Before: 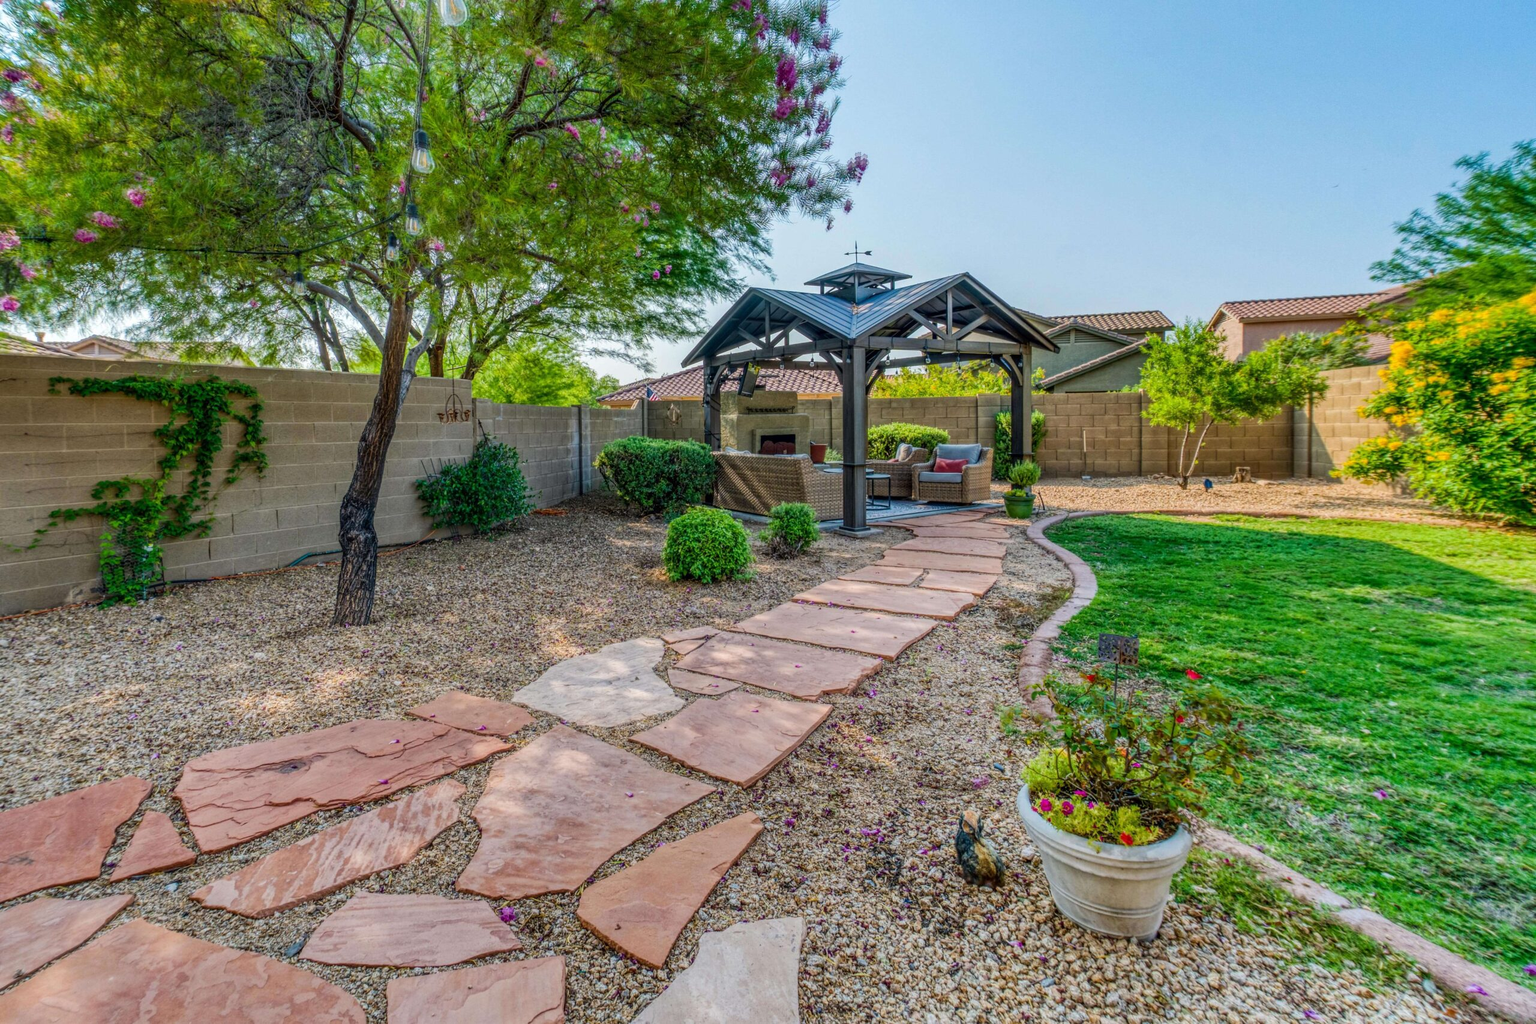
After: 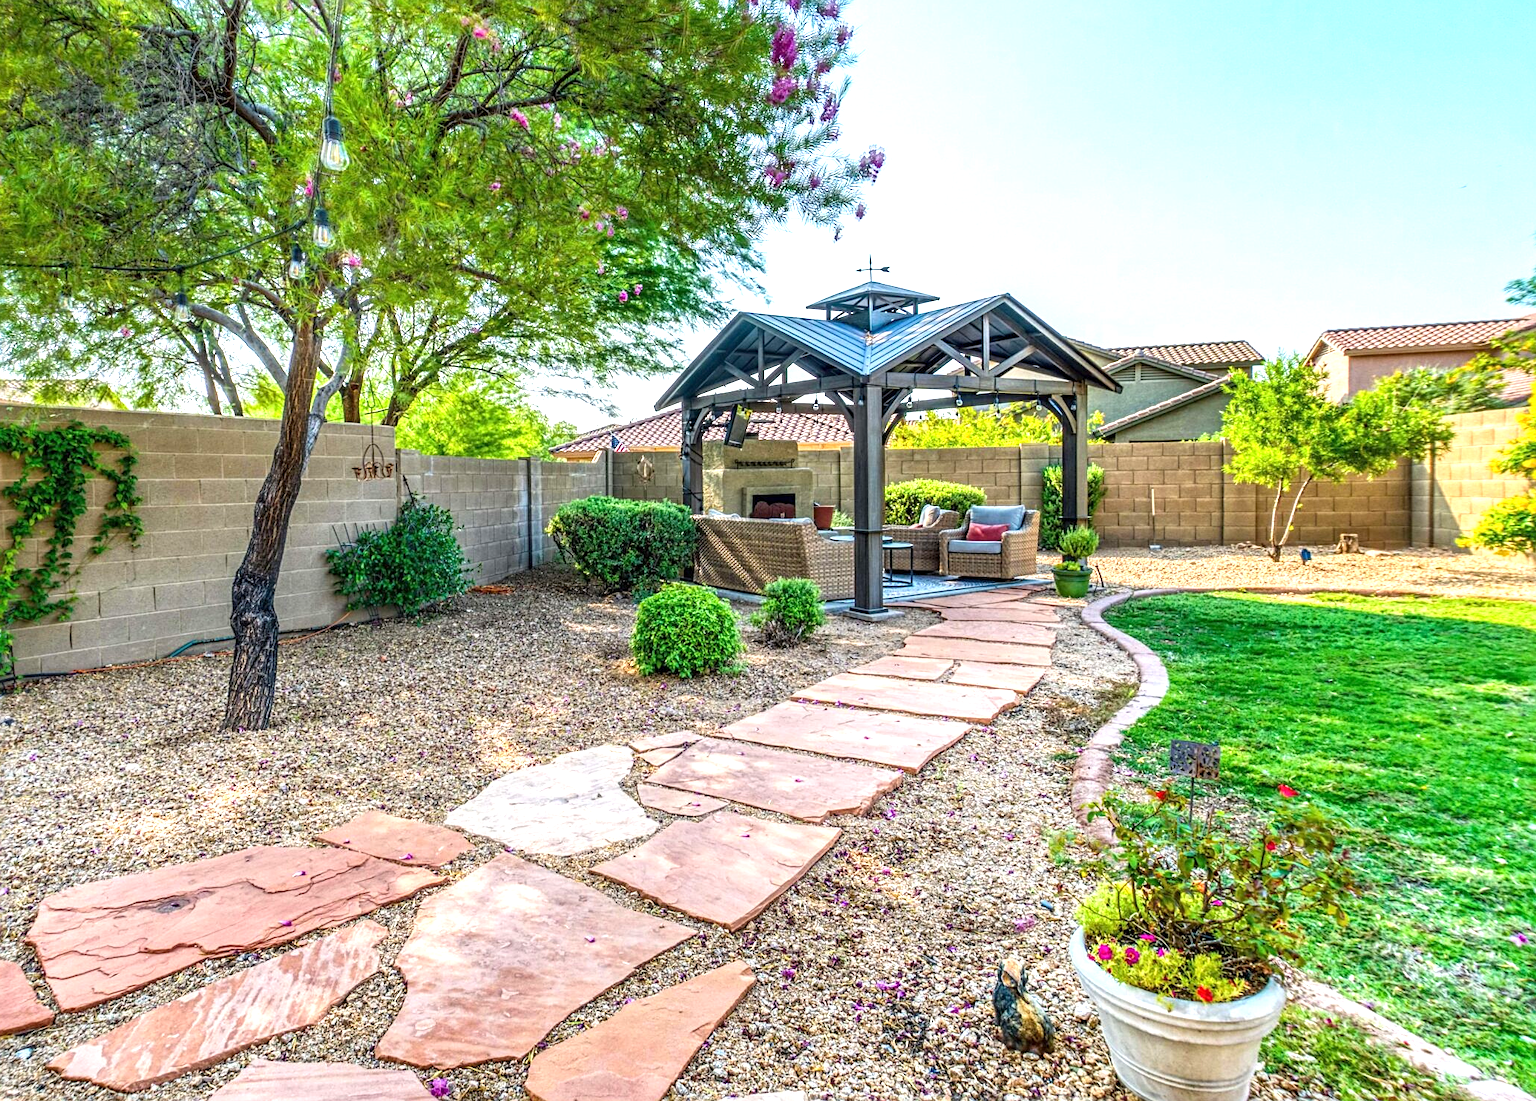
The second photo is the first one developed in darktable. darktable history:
sharpen: radius 2.529, amount 0.323
exposure: black level correction 0, exposure 1.1 EV, compensate exposure bias true, compensate highlight preservation false
crop: left 9.929%, top 3.475%, right 9.188%, bottom 9.529%
